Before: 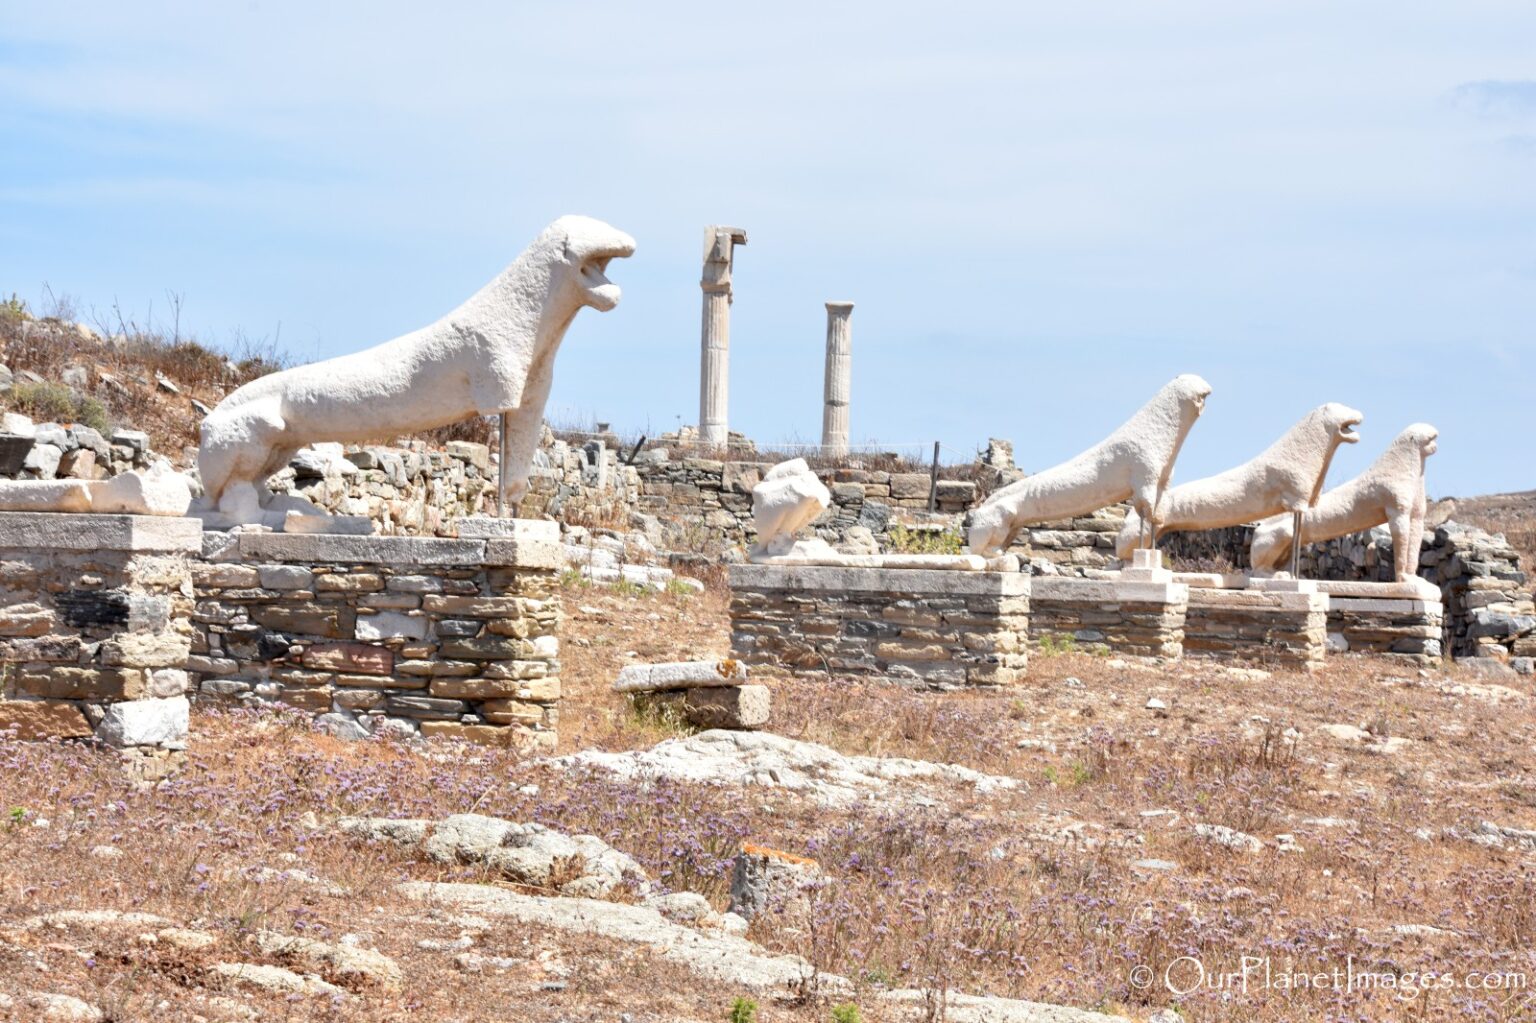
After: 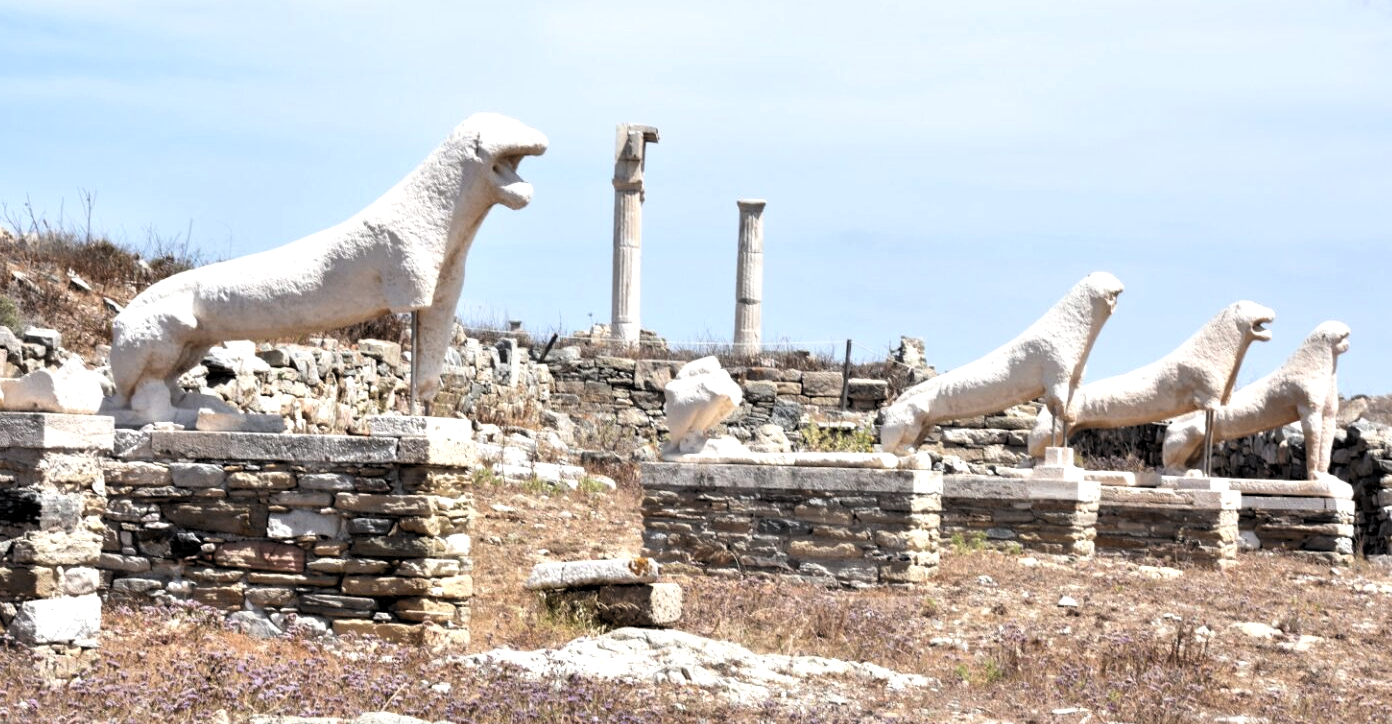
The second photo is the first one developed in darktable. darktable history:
tone equalizer: -8 EV -0.407 EV, -7 EV -0.38 EV, -6 EV -0.354 EV, -5 EV -0.215 EV, -3 EV 0.23 EV, -2 EV 0.353 EV, -1 EV 0.363 EV, +0 EV 0.4 EV
levels: levels [0.116, 0.574, 1]
crop: left 5.786%, top 10.061%, right 3.572%, bottom 19.113%
contrast brightness saturation: contrast -0.072, brightness -0.031, saturation -0.105
